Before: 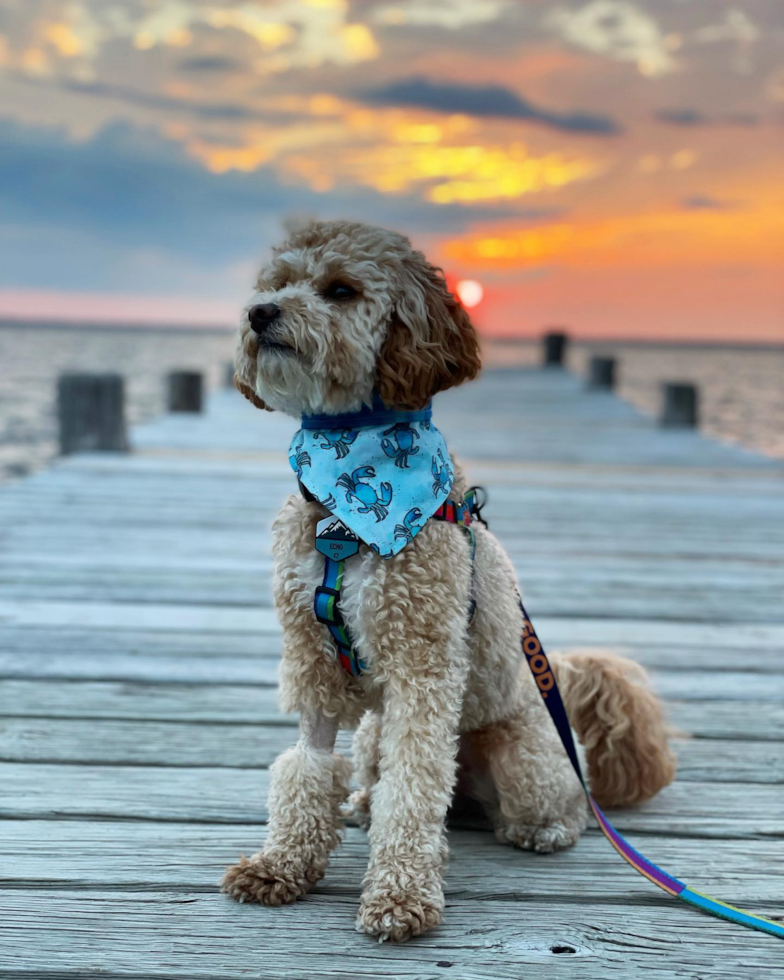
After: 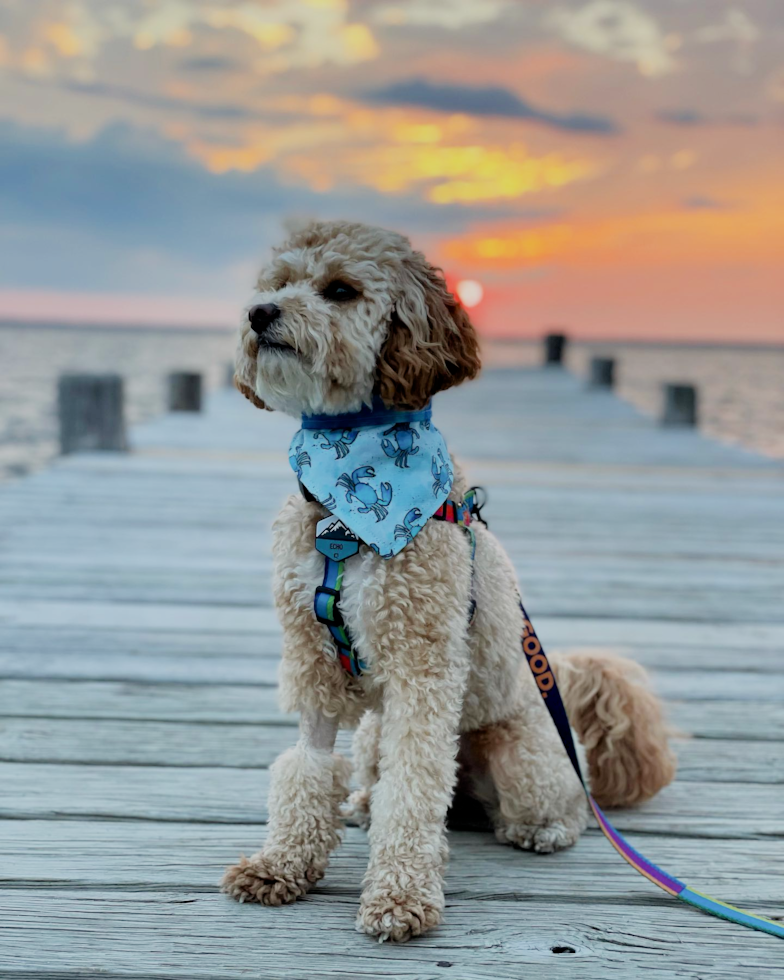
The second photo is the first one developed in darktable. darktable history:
filmic rgb: black relative exposure -6.59 EV, white relative exposure 4.75 EV, hardness 3.15, contrast 0.809
exposure: black level correction 0.001, exposure 0.5 EV, compensate exposure bias true, compensate highlight preservation false
